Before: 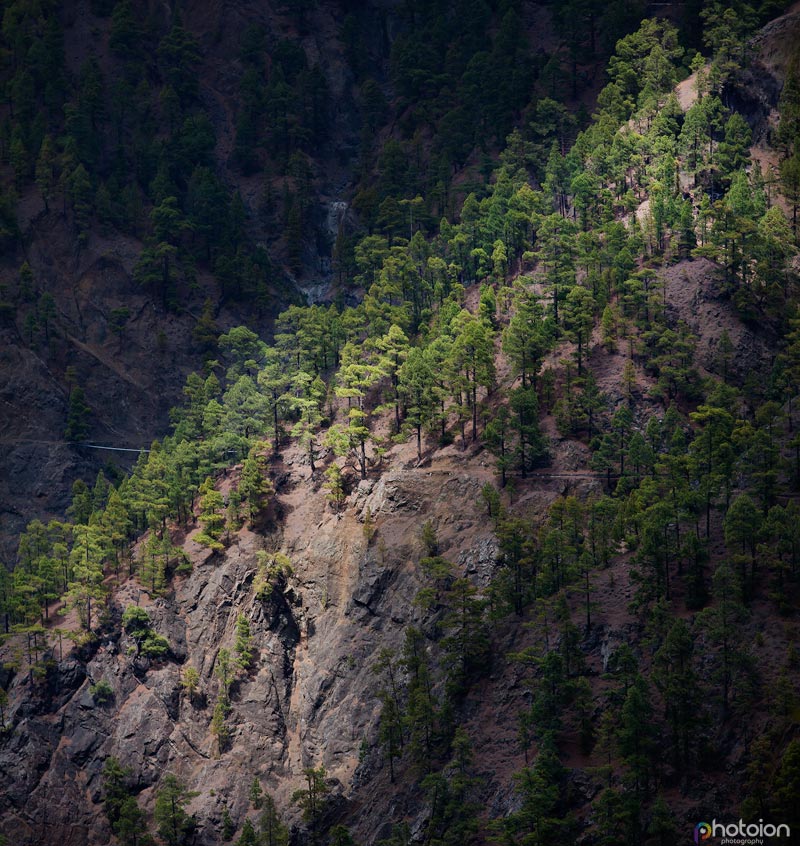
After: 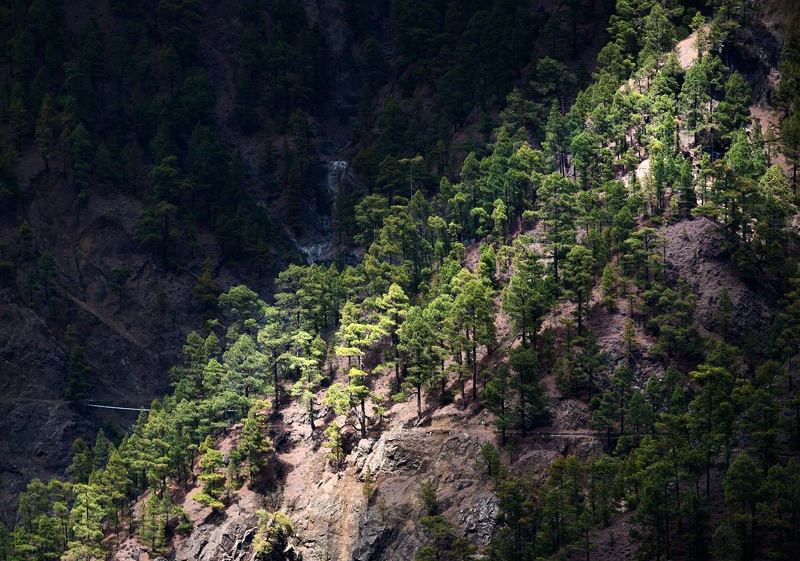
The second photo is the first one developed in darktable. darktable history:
exposure: exposure 0.151 EV, compensate highlight preservation false
shadows and highlights: shadows -9.07, white point adjustment 1.45, highlights 9.41
tone equalizer: -8 EV -0.738 EV, -7 EV -0.727 EV, -6 EV -0.589 EV, -5 EV -0.417 EV, -3 EV 0.379 EV, -2 EV 0.6 EV, -1 EV 0.696 EV, +0 EV 0.733 EV, edges refinement/feathering 500, mask exposure compensation -1.57 EV, preserve details no
crop and rotate: top 4.862%, bottom 28.788%
